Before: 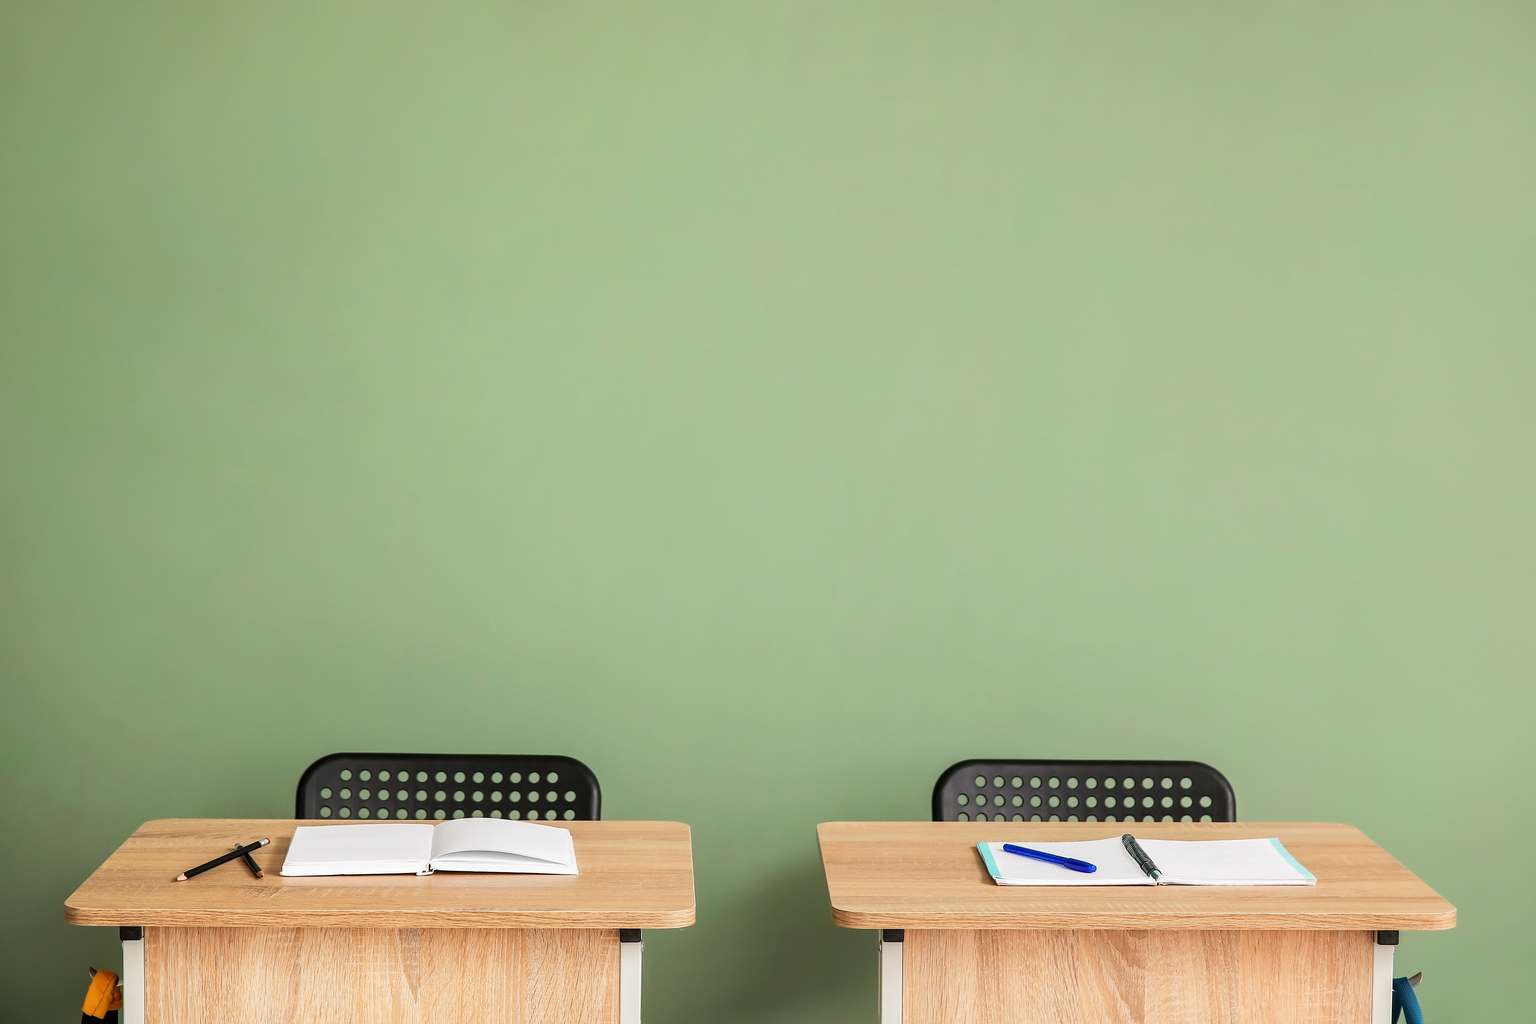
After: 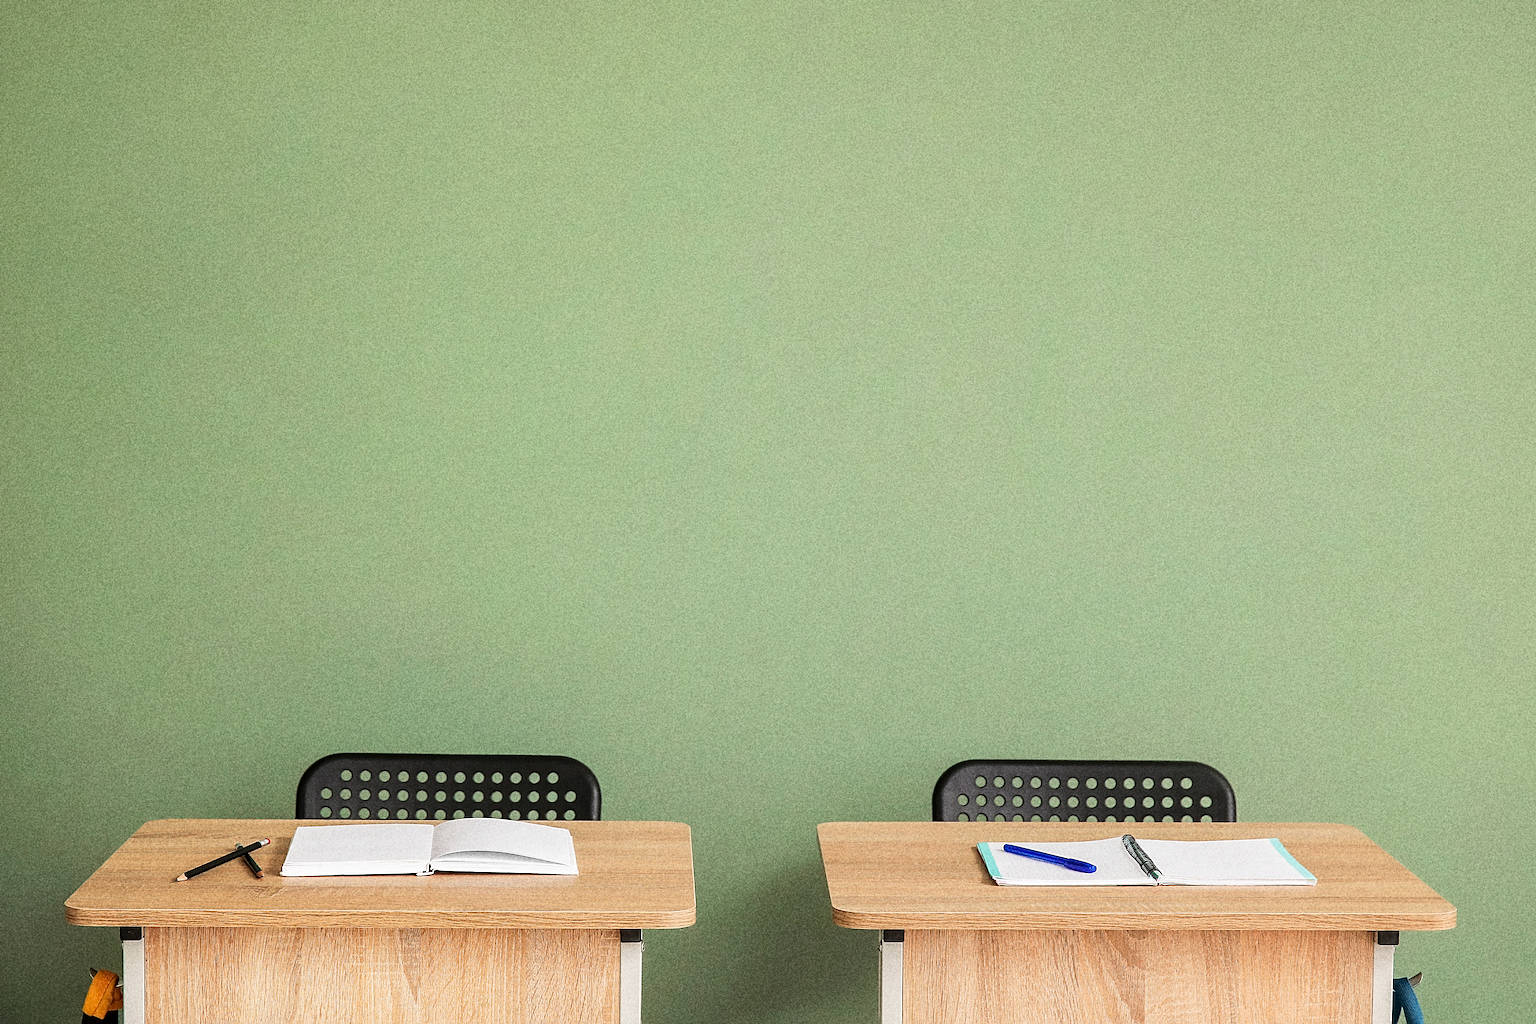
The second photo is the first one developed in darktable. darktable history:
sharpen: on, module defaults
grain: coarseness 10.62 ISO, strength 55.56%
